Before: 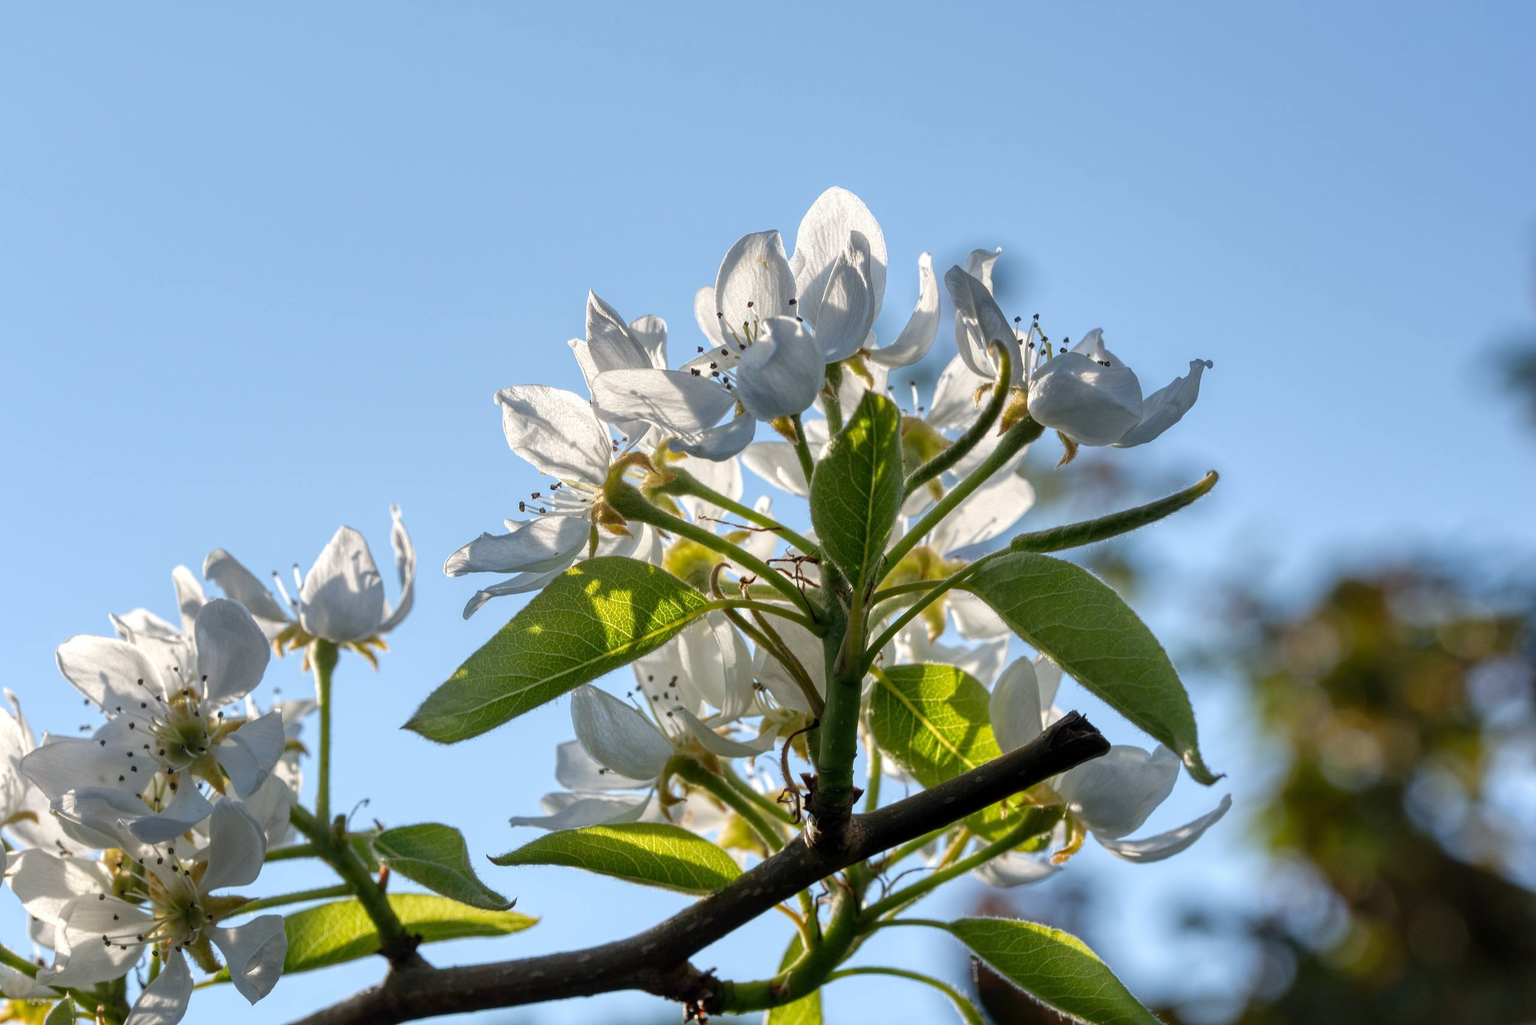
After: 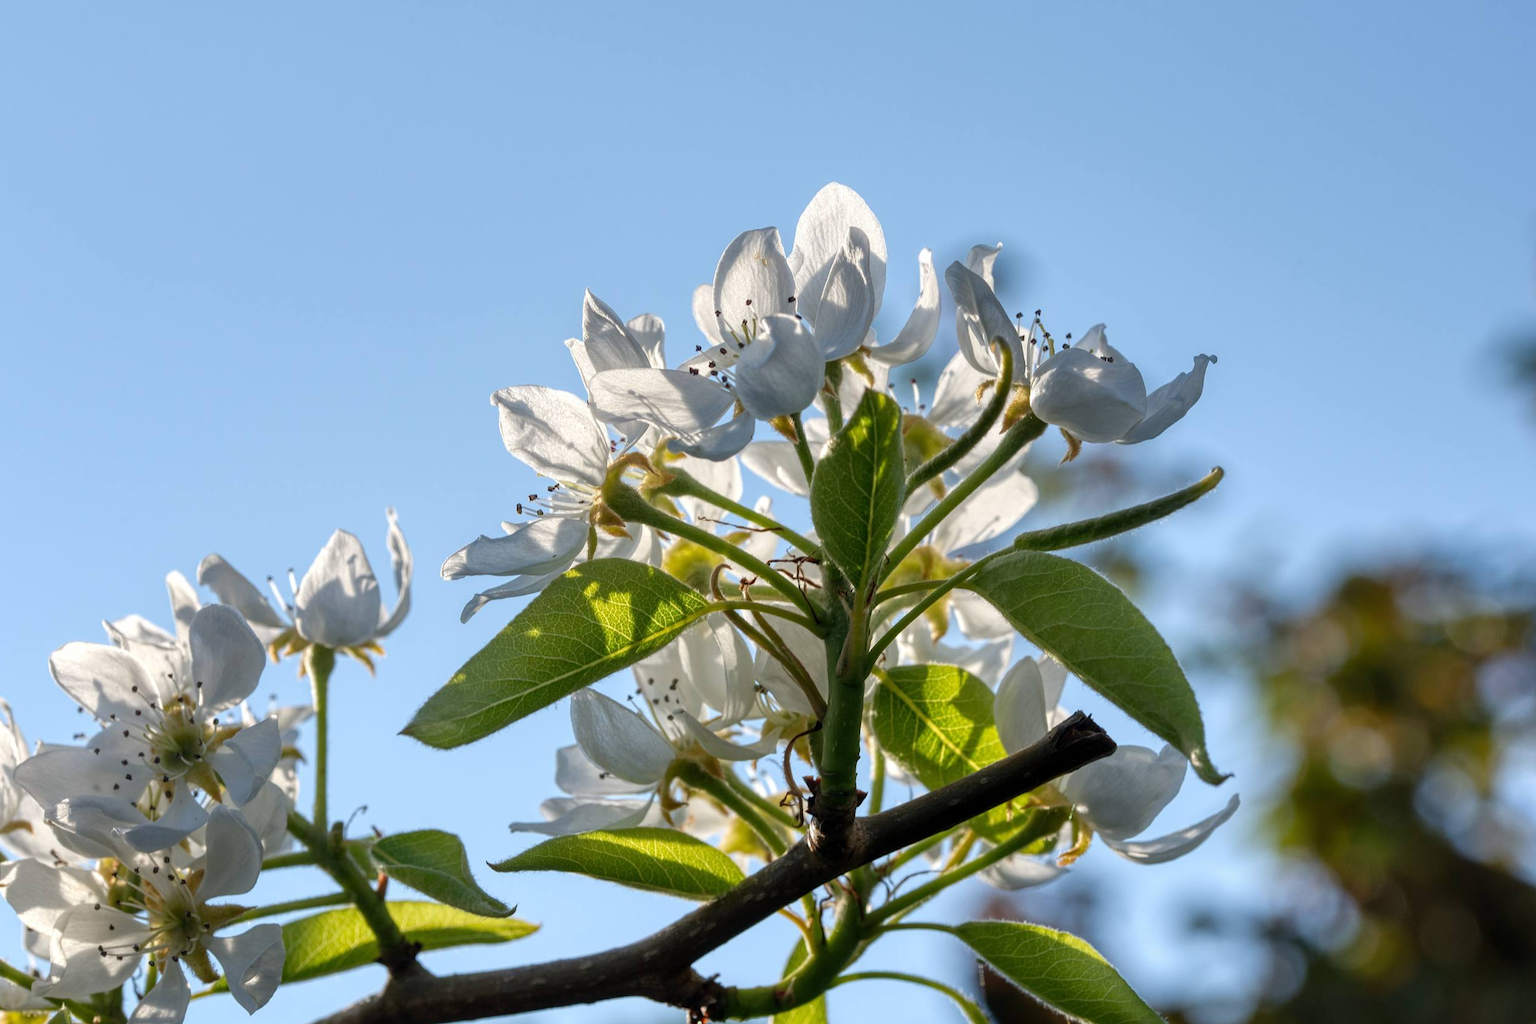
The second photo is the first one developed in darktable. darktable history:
exposure: compensate highlight preservation false
rotate and perspective: rotation -0.45°, automatic cropping original format, crop left 0.008, crop right 0.992, crop top 0.012, crop bottom 0.988
